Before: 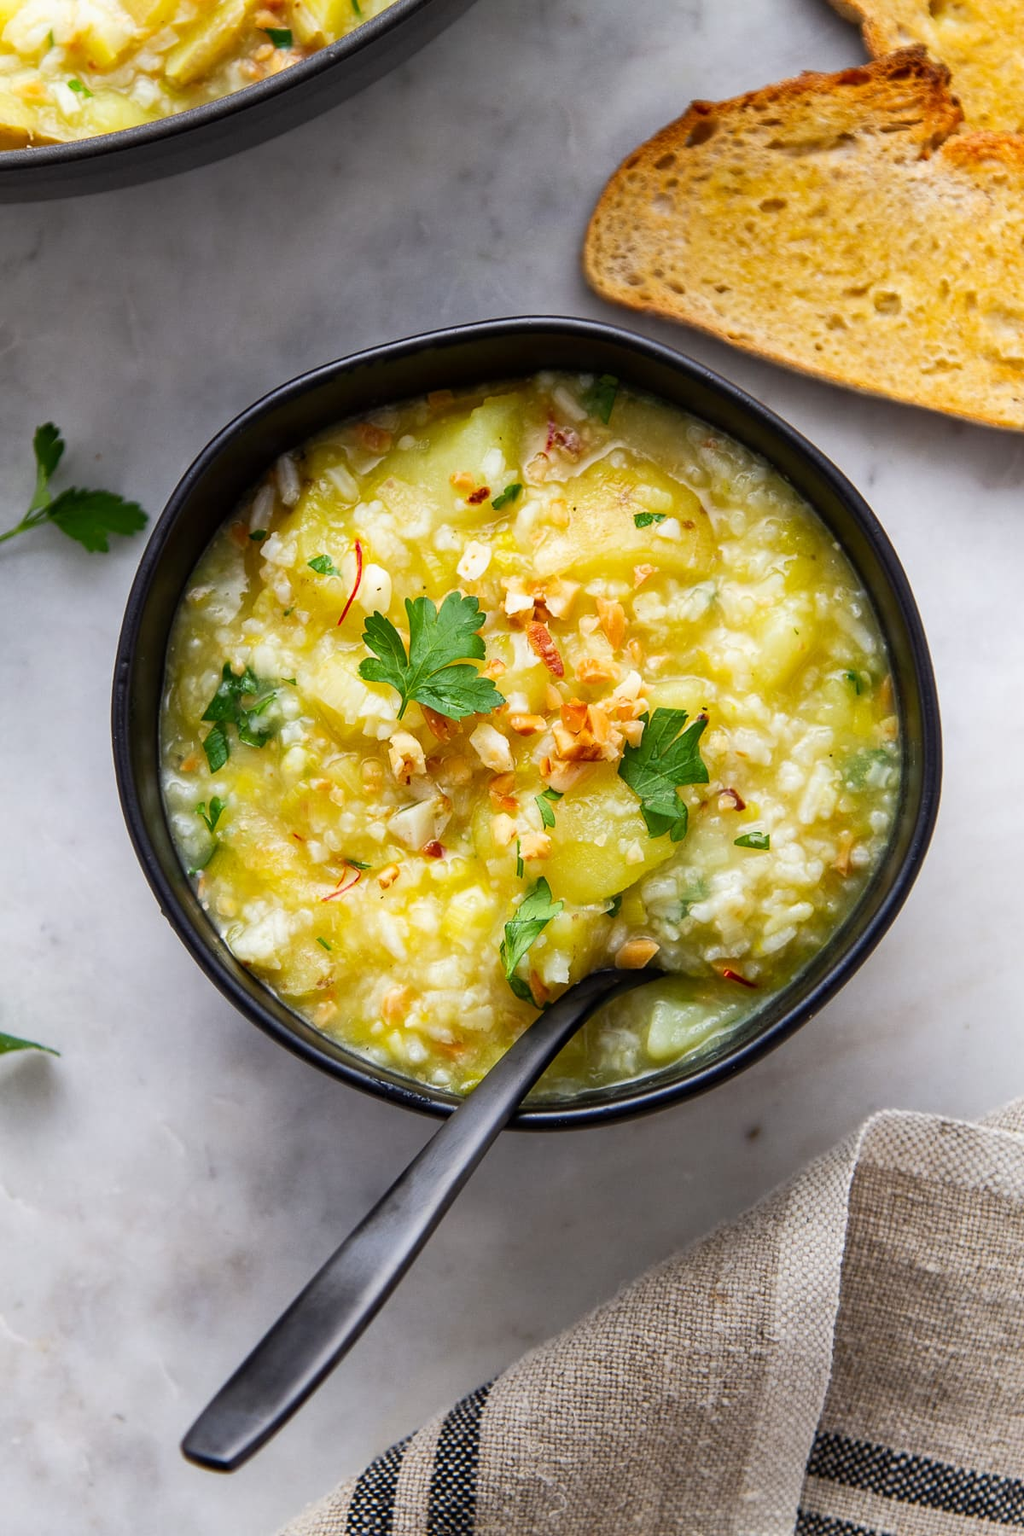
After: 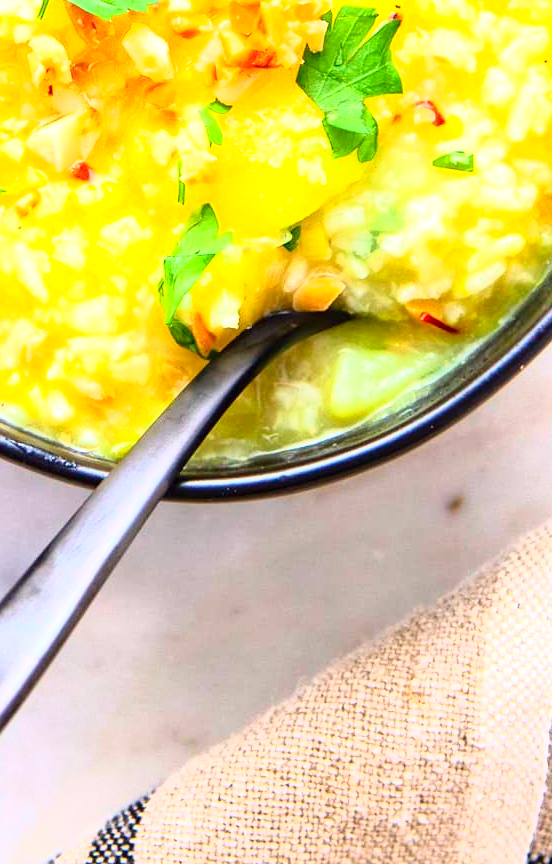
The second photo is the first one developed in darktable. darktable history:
contrast brightness saturation: contrast 0.203, brightness 0.169, saturation 0.219
exposure: black level correction 0, exposure 1.099 EV, compensate highlight preservation false
crop: left 35.718%, top 45.81%, right 18.217%, bottom 6.14%
tone curve: curves: ch0 [(0, 0) (0.091, 0.077) (0.389, 0.458) (0.745, 0.82) (0.844, 0.908) (0.909, 0.942) (1, 0.973)]; ch1 [(0, 0) (0.437, 0.404) (0.5, 0.5) (0.529, 0.55) (0.58, 0.6) (0.616, 0.649) (1, 1)]; ch2 [(0, 0) (0.442, 0.415) (0.5, 0.5) (0.535, 0.557) (0.585, 0.62) (1, 1)], color space Lab, independent channels, preserve colors none
